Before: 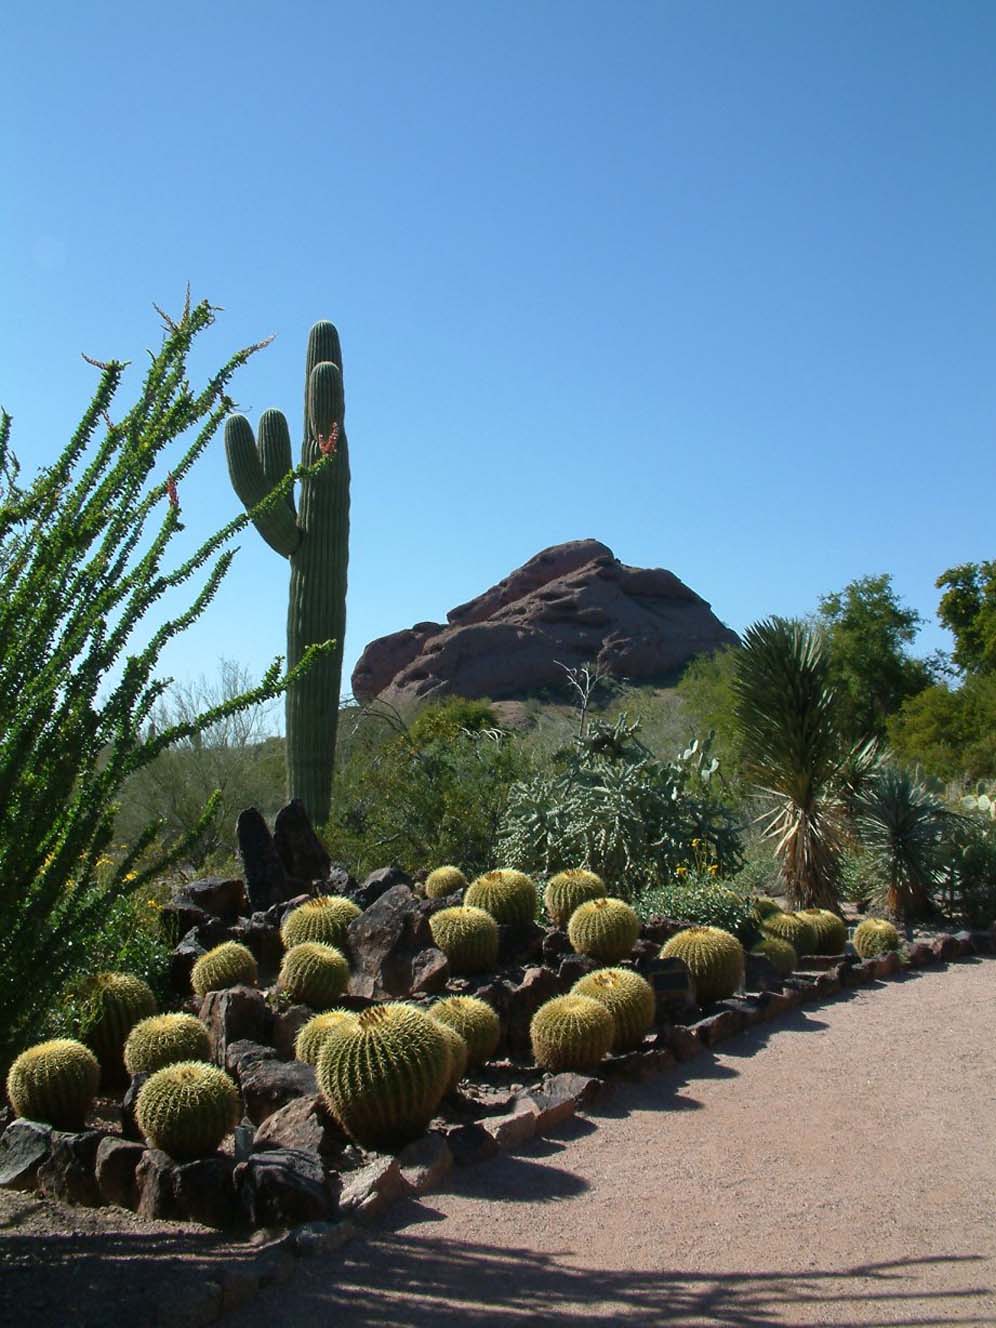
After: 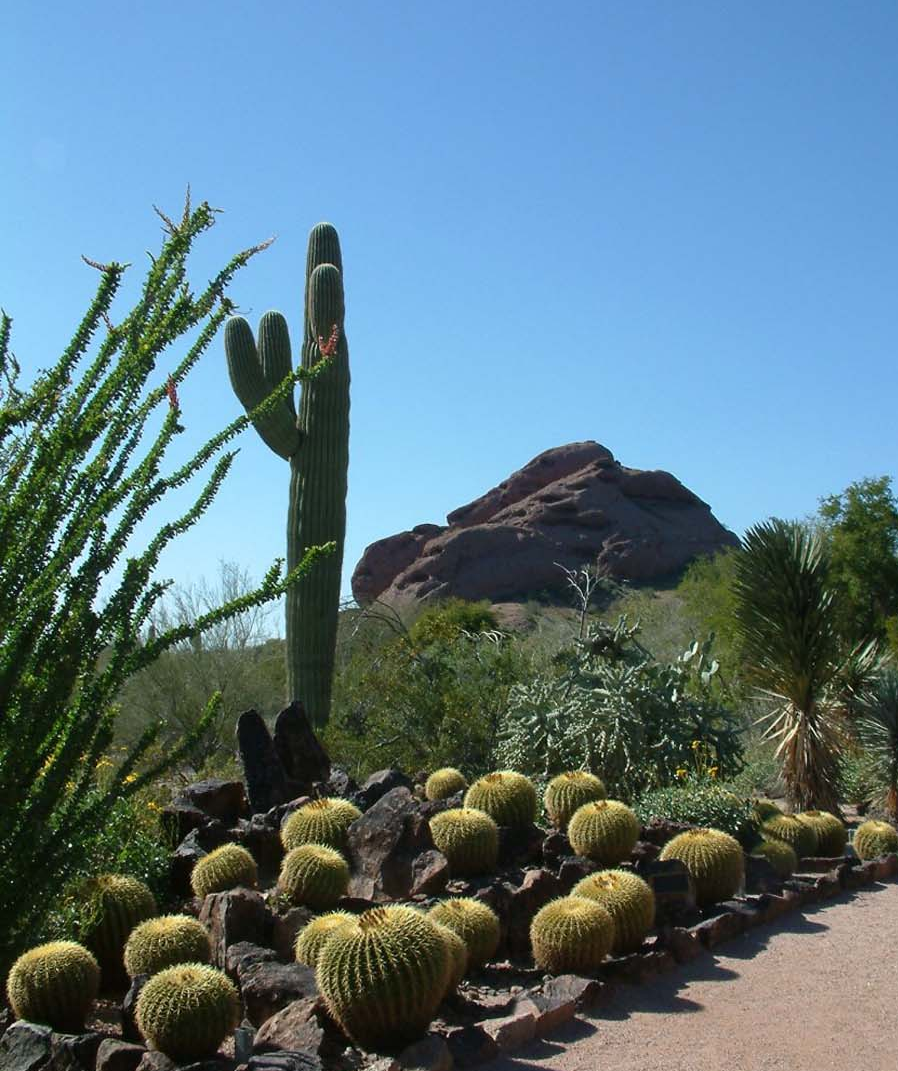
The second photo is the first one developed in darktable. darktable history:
crop: top 7.406%, right 9.77%, bottom 11.94%
